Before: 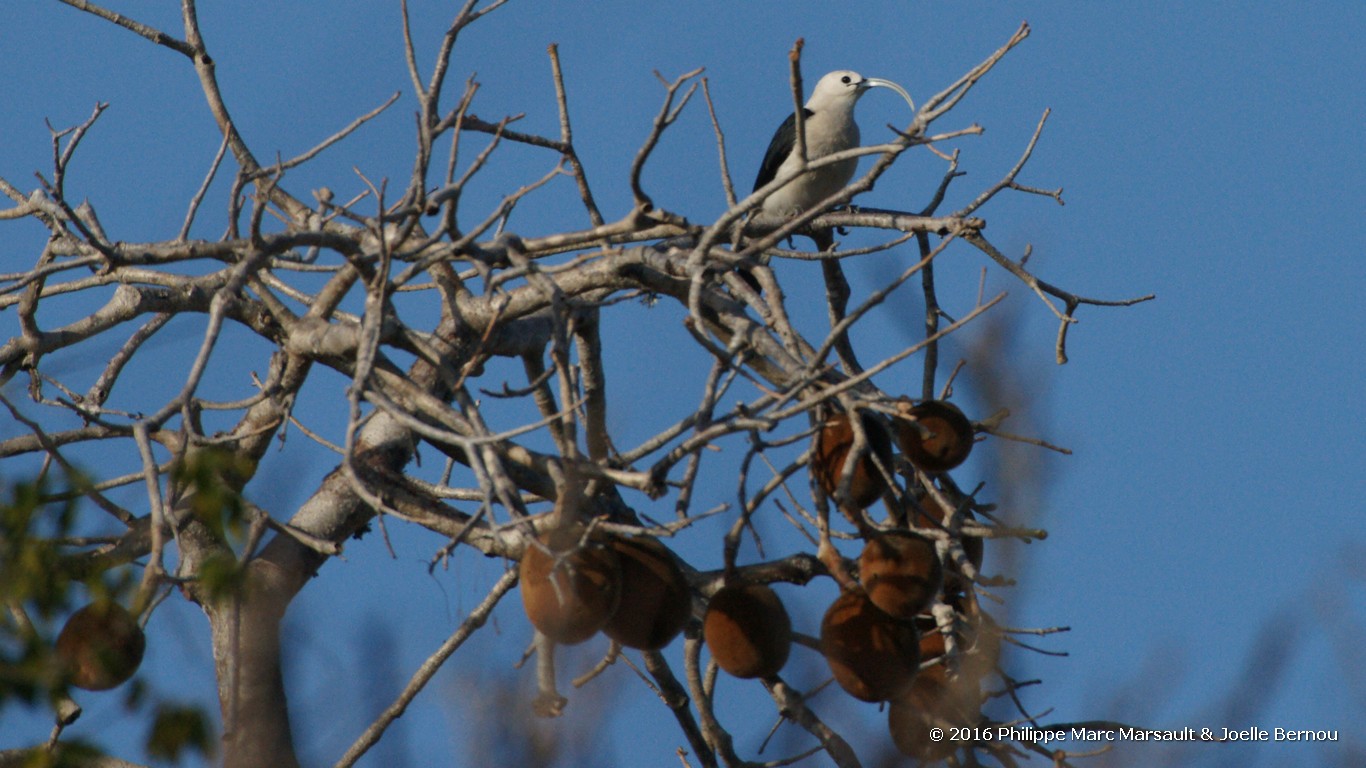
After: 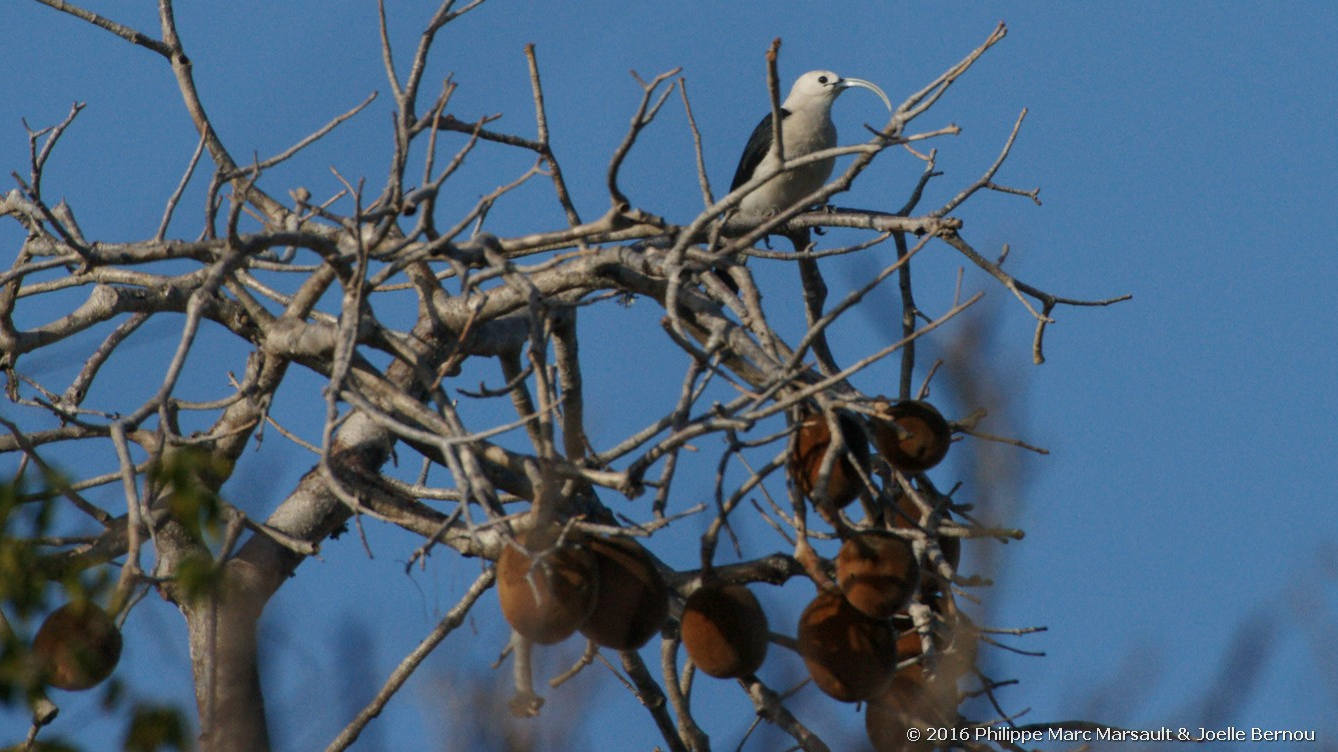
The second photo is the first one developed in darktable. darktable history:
crop: left 1.743%, right 0.268%, bottom 2.011%
local contrast: detail 110%
